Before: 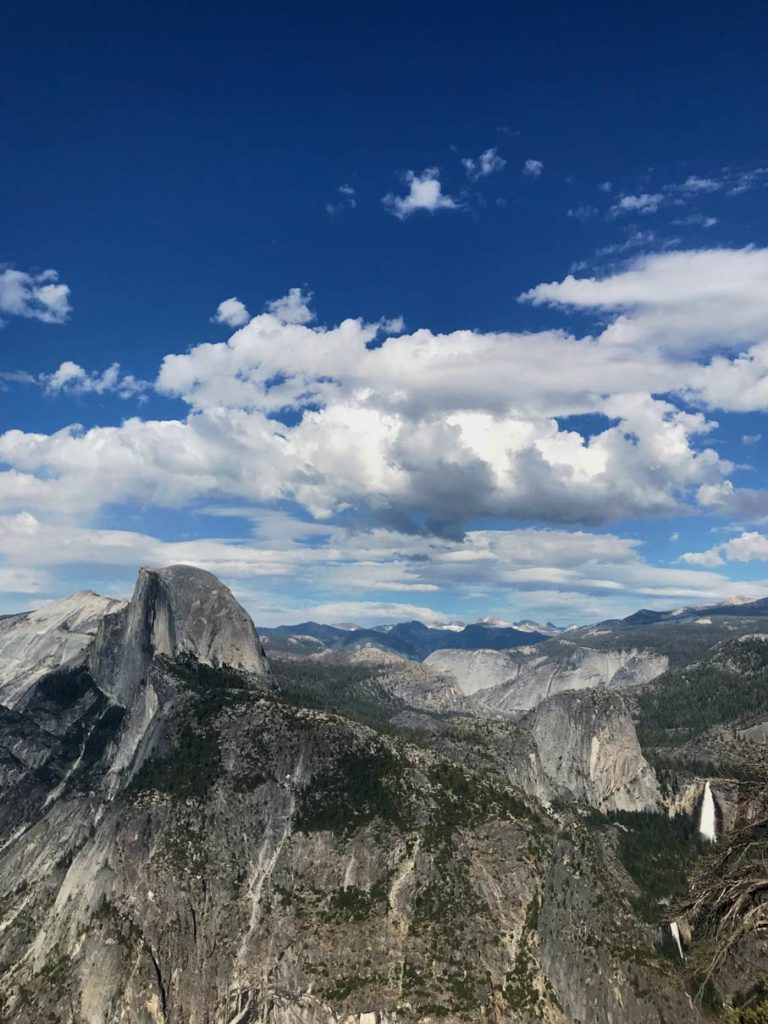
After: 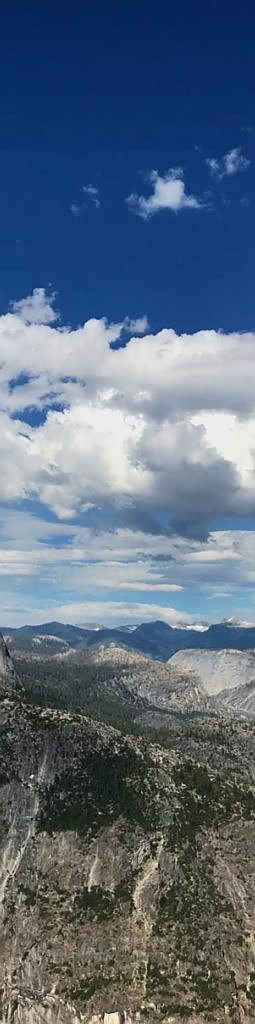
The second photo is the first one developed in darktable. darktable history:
crop: left 33.36%, right 33.36%
sharpen: radius 0.969, amount 0.604
